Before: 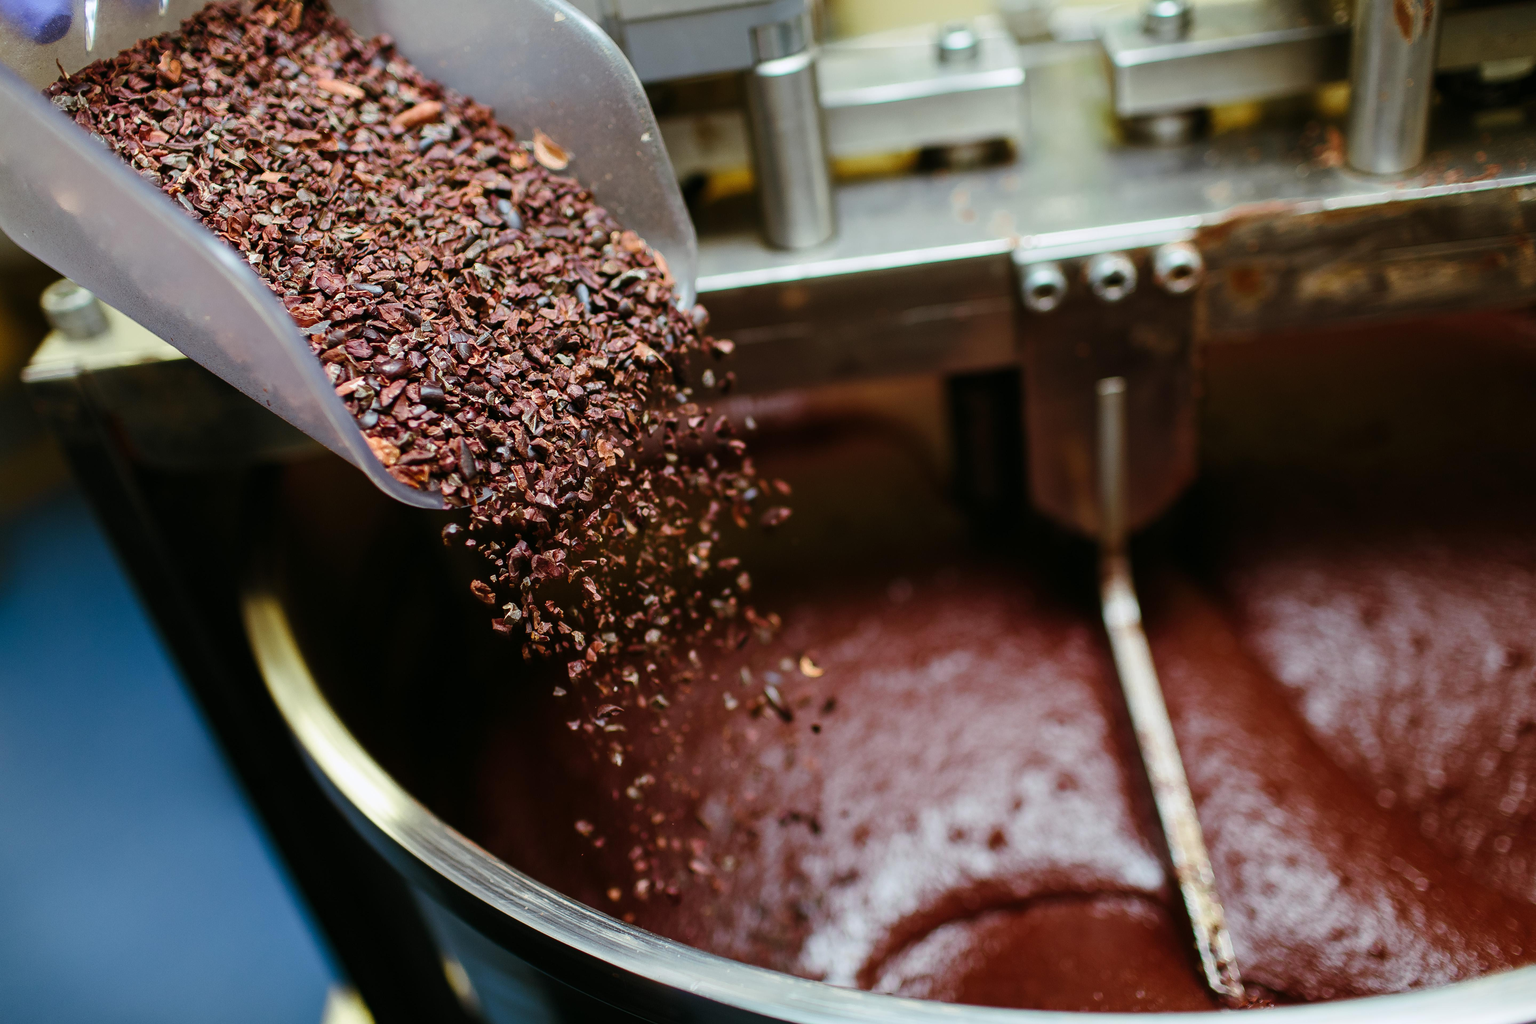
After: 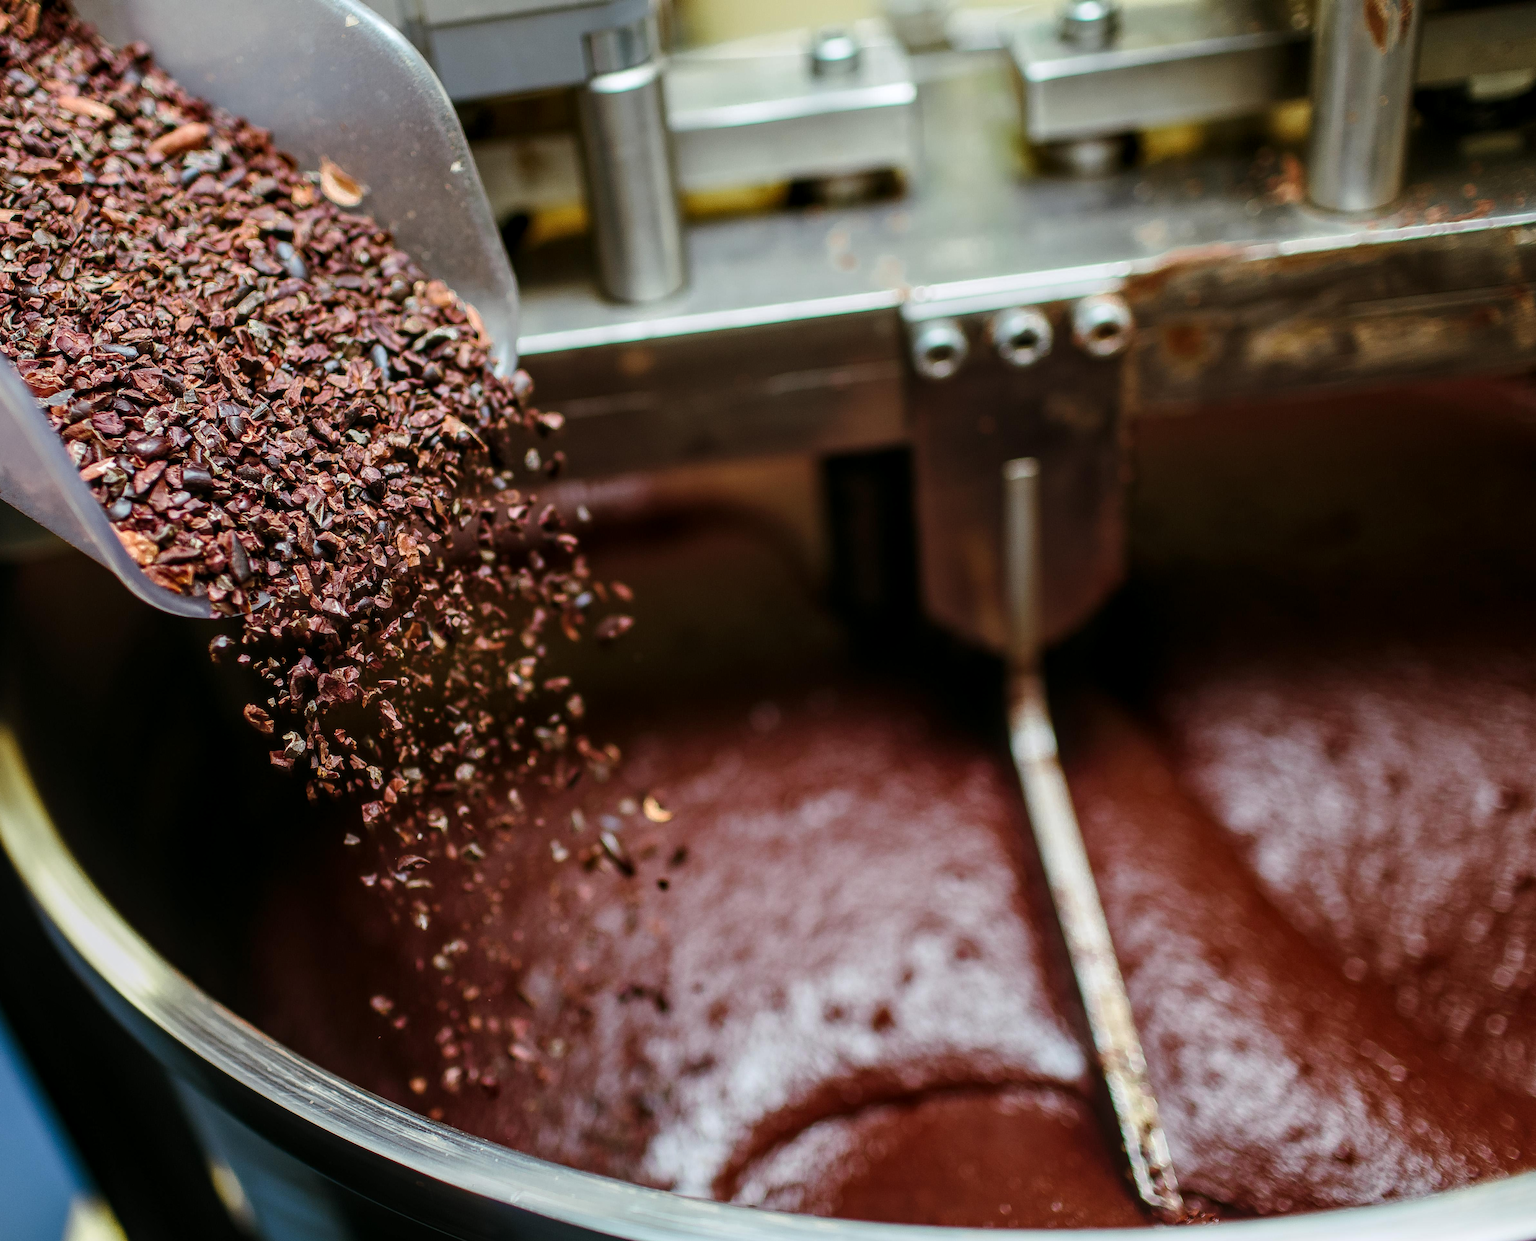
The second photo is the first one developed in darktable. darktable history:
local contrast: on, module defaults
crop: left 17.582%, bottom 0.031%
